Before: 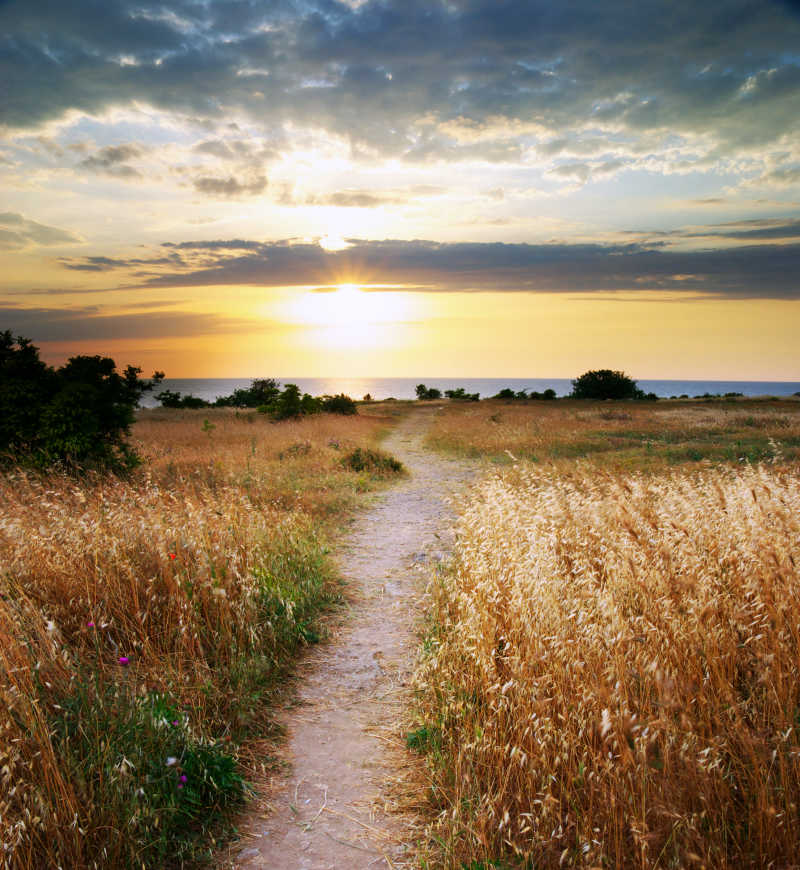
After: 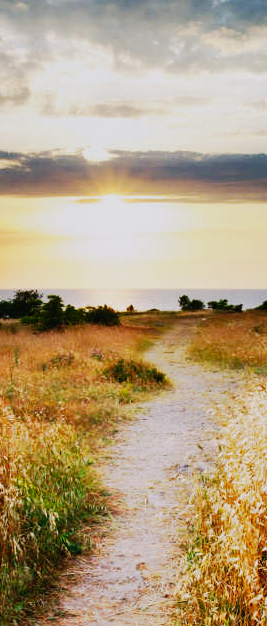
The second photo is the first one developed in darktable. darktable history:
tone curve: curves: ch0 [(0, 0.017) (0.091, 0.046) (0.298, 0.287) (0.439, 0.482) (0.64, 0.729) (0.785, 0.817) (0.995, 0.917)]; ch1 [(0, 0) (0.384, 0.365) (0.463, 0.447) (0.486, 0.474) (0.503, 0.497) (0.526, 0.52) (0.555, 0.564) (0.578, 0.595) (0.638, 0.644) (0.766, 0.773) (1, 1)]; ch2 [(0, 0) (0.374, 0.344) (0.449, 0.434) (0.501, 0.501) (0.528, 0.519) (0.569, 0.589) (0.61, 0.646) (0.666, 0.688) (1, 1)], preserve colors none
crop and rotate: left 29.848%, top 10.258%, right 36.757%, bottom 17.701%
shadows and highlights: low approximation 0.01, soften with gaussian
